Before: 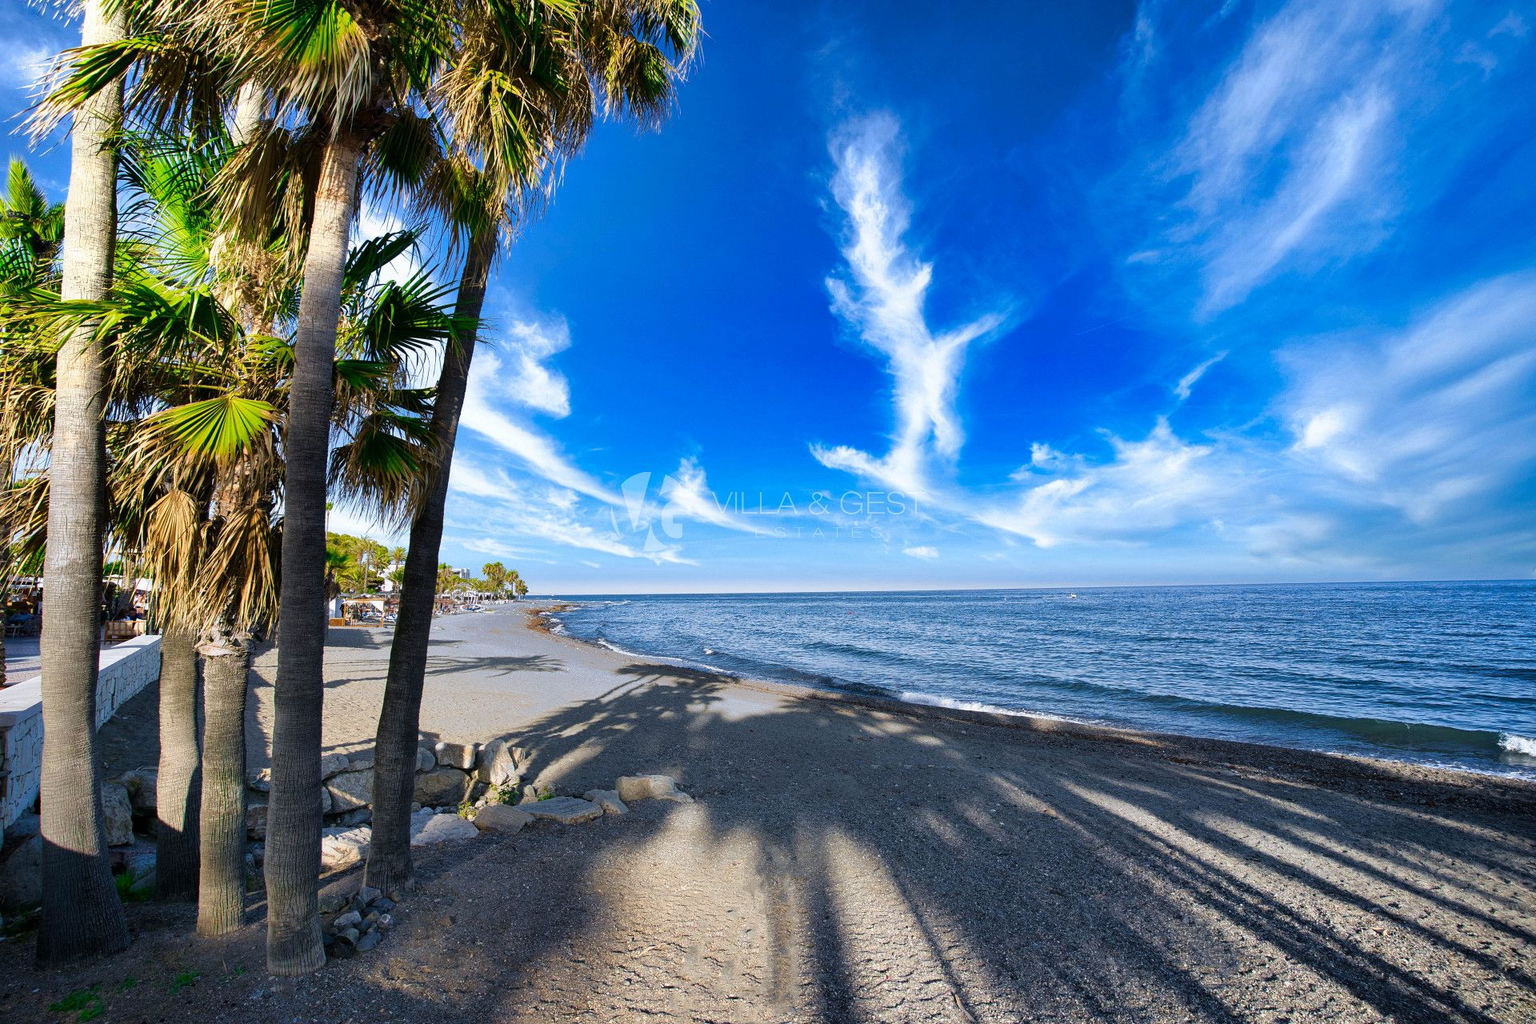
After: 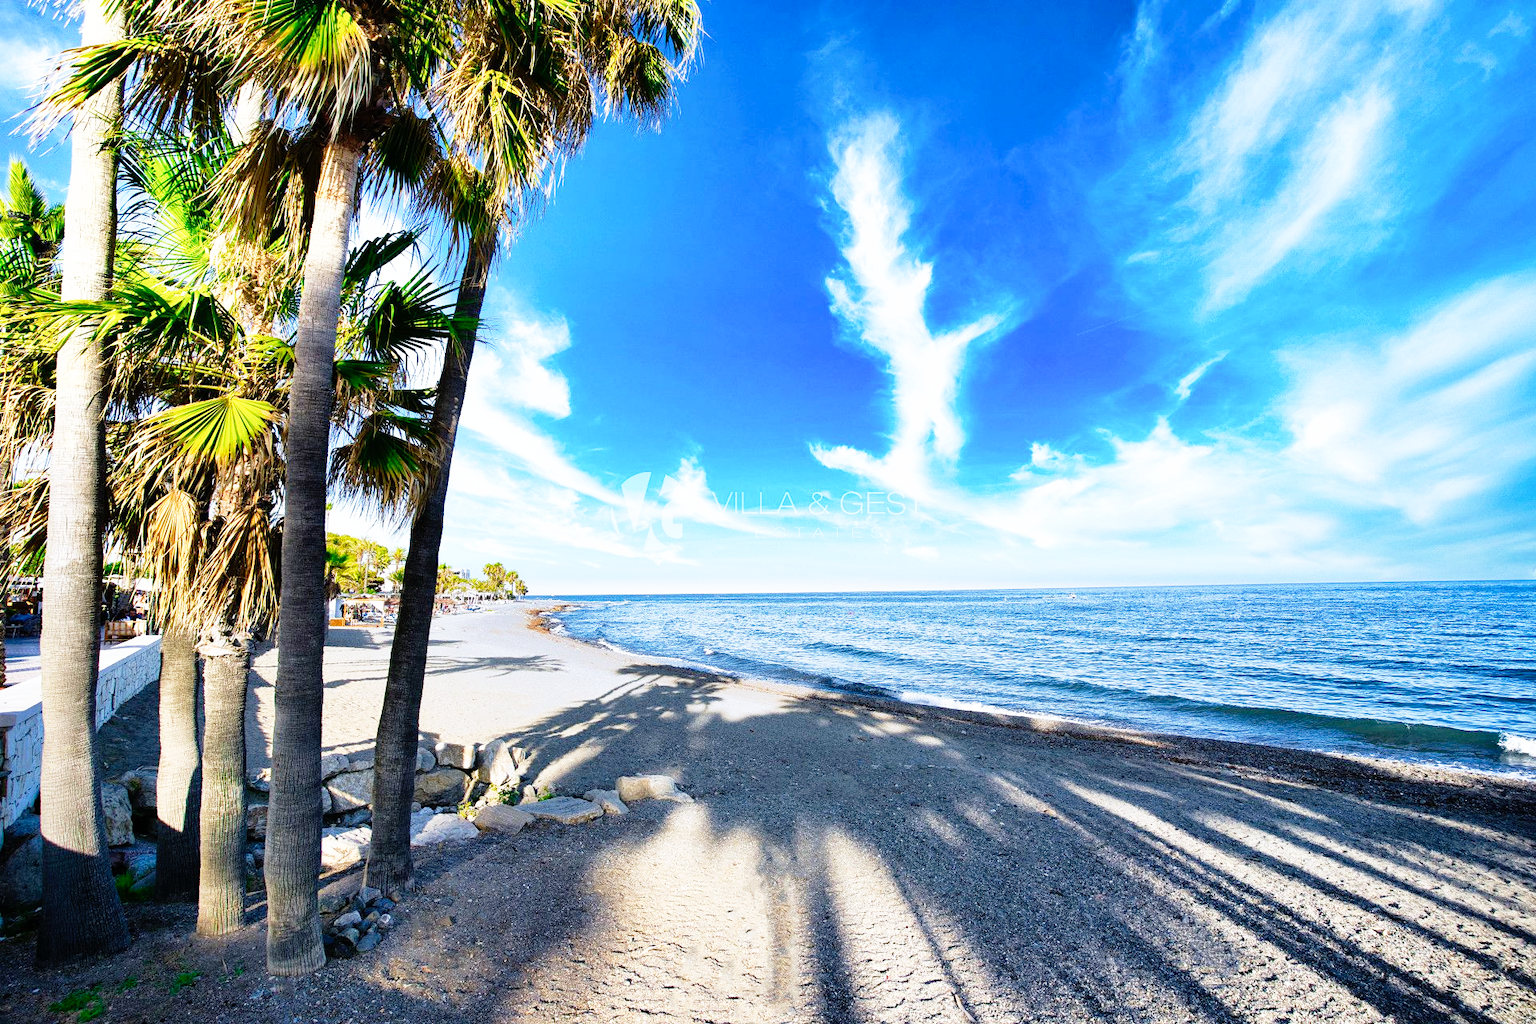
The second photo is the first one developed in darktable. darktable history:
white balance: emerald 1
base curve: curves: ch0 [(0, 0) (0.012, 0.01) (0.073, 0.168) (0.31, 0.711) (0.645, 0.957) (1, 1)], preserve colors none
